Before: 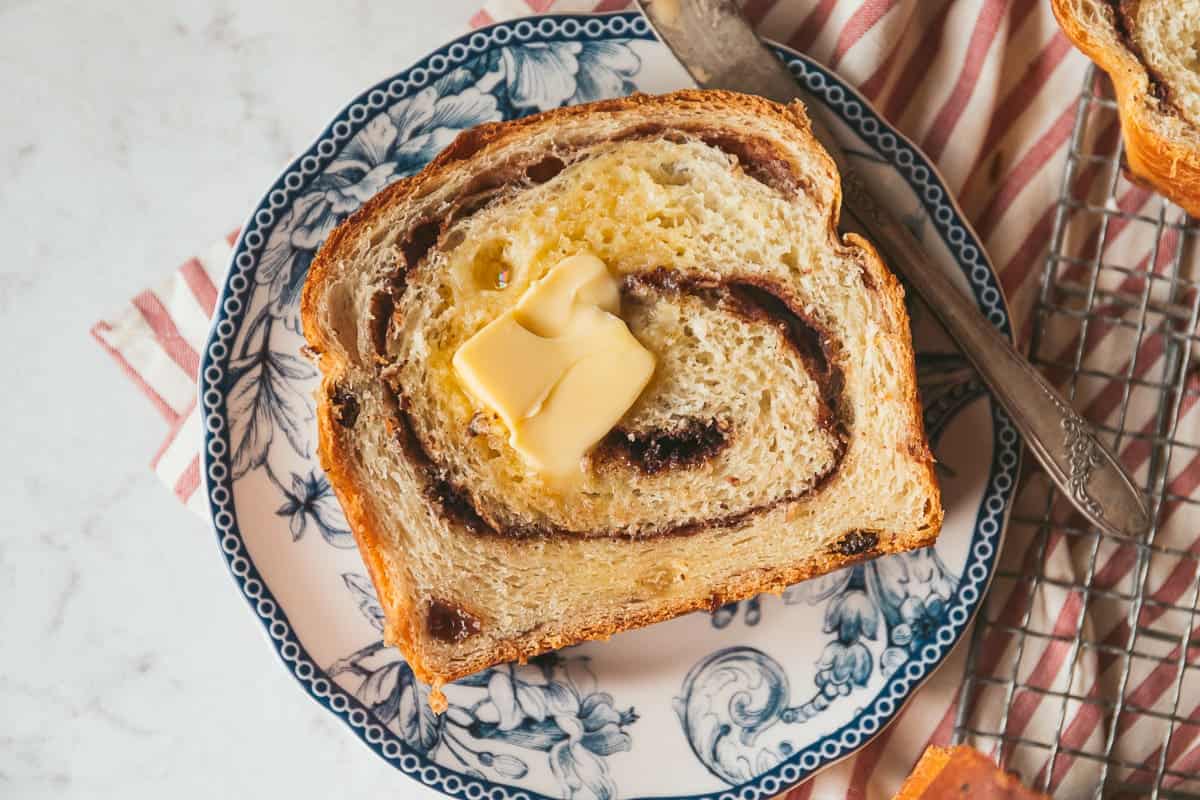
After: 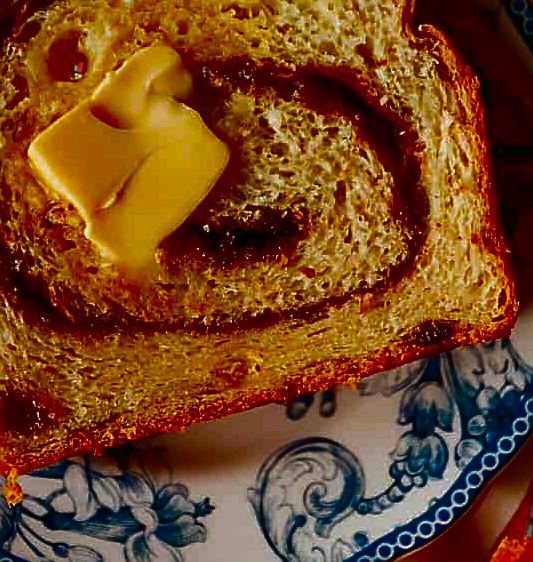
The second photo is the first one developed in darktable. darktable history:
crop: left 35.432%, top 26.233%, right 20.145%, bottom 3.432%
contrast brightness saturation: brightness -1, saturation 1
sharpen: on, module defaults
